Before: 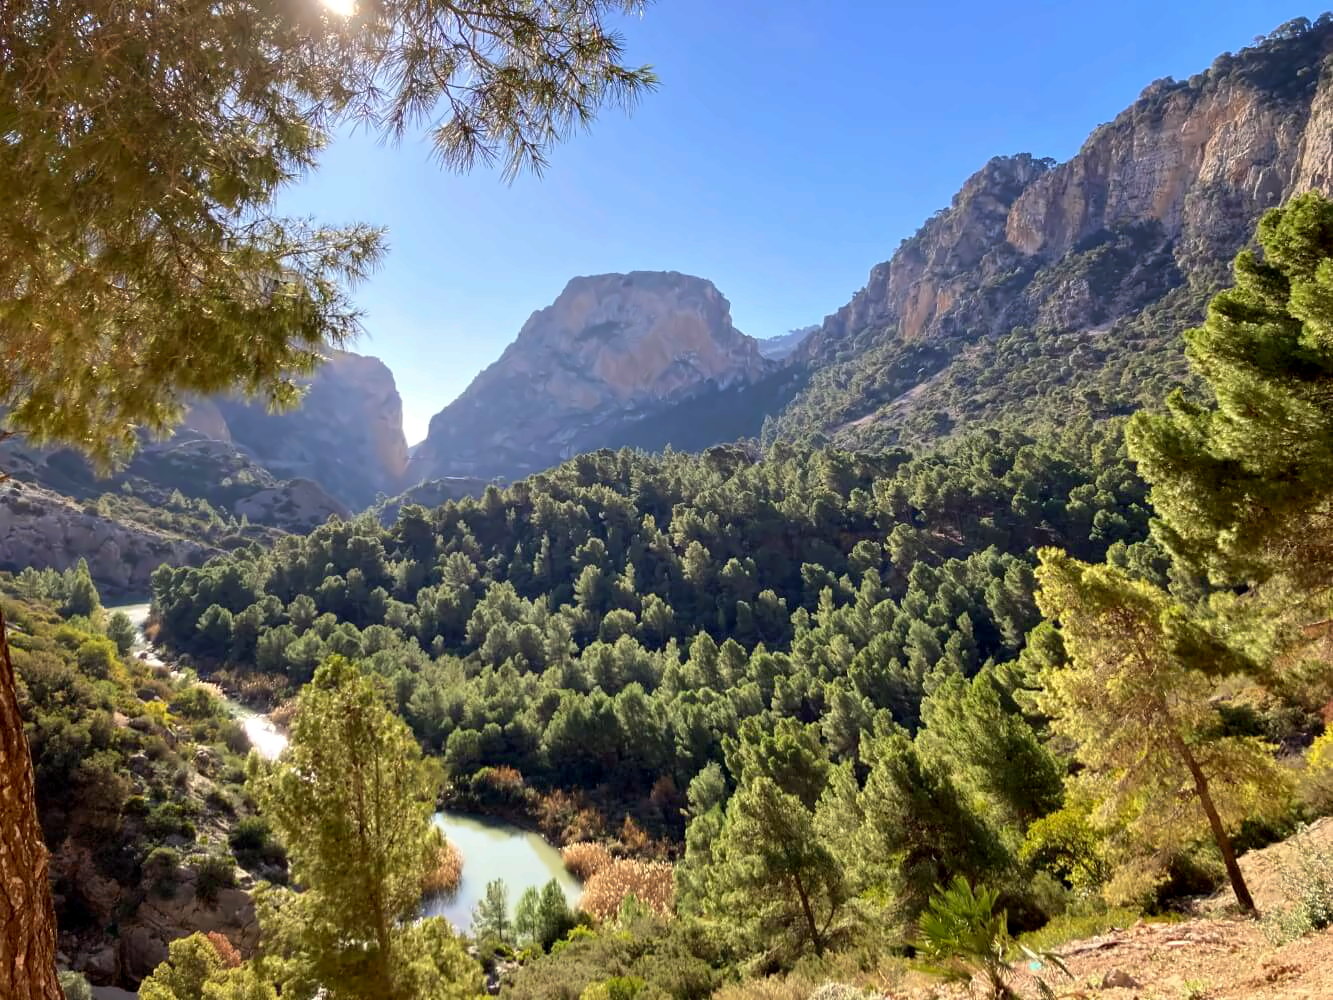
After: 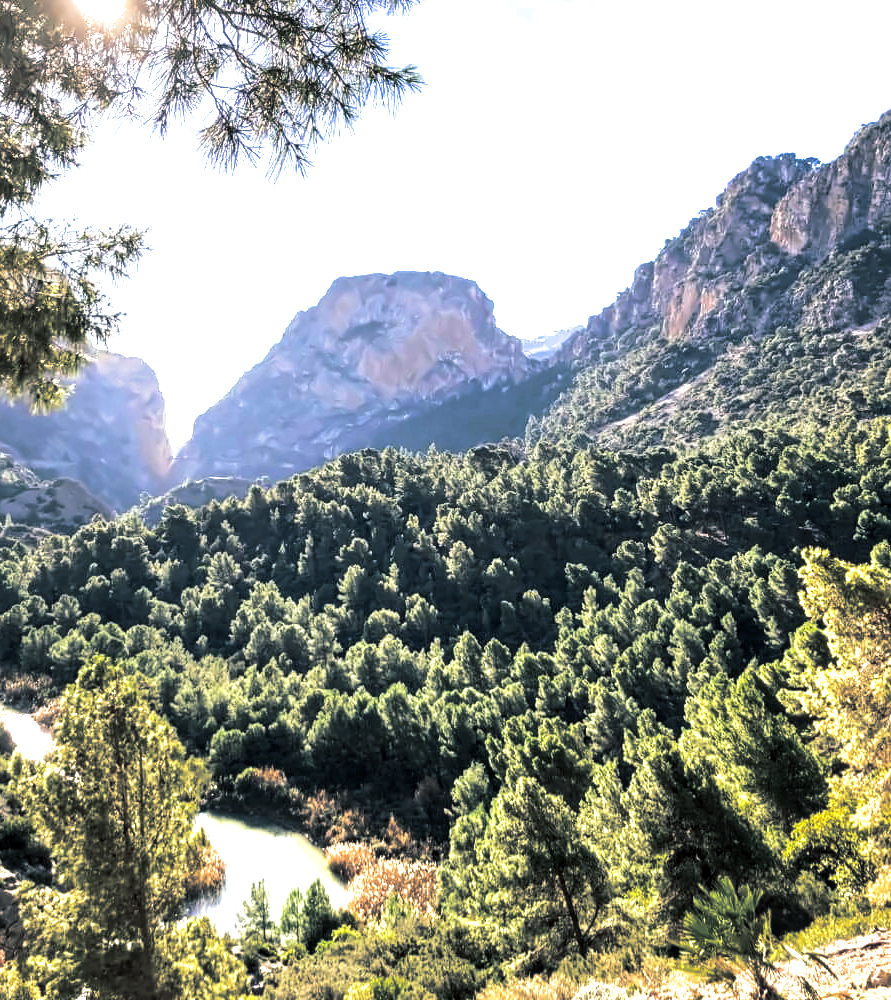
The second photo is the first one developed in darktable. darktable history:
exposure: exposure 0.207 EV, compensate highlight preservation false
split-toning: shadows › hue 205.2°, shadows › saturation 0.29, highlights › hue 50.4°, highlights › saturation 0.38, balance -49.9
crop and rotate: left 17.732%, right 15.423%
tone equalizer: -8 EV -0.75 EV, -7 EV -0.7 EV, -6 EV -0.6 EV, -5 EV -0.4 EV, -3 EV 0.4 EV, -2 EV 0.6 EV, -1 EV 0.7 EV, +0 EV 0.75 EV, edges refinement/feathering 500, mask exposure compensation -1.57 EV, preserve details no
local contrast: detail 130%
levels: levels [0, 0.476, 0.951]
